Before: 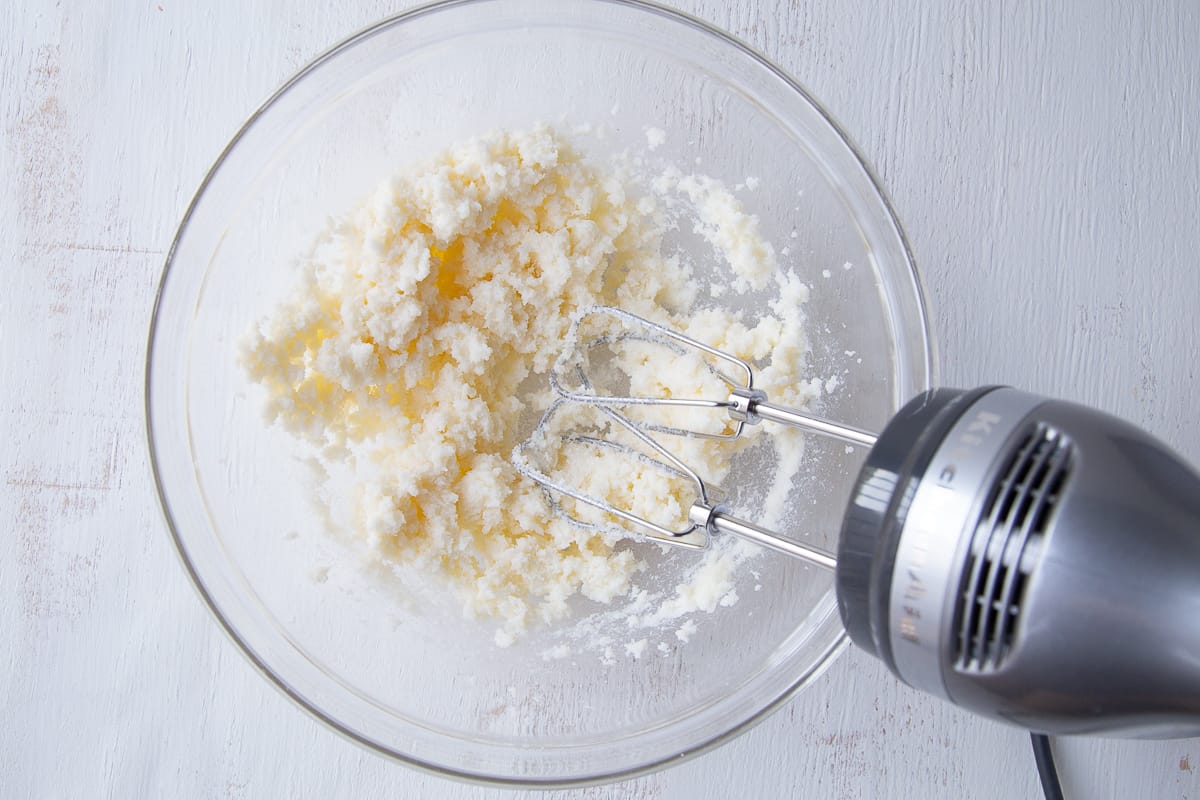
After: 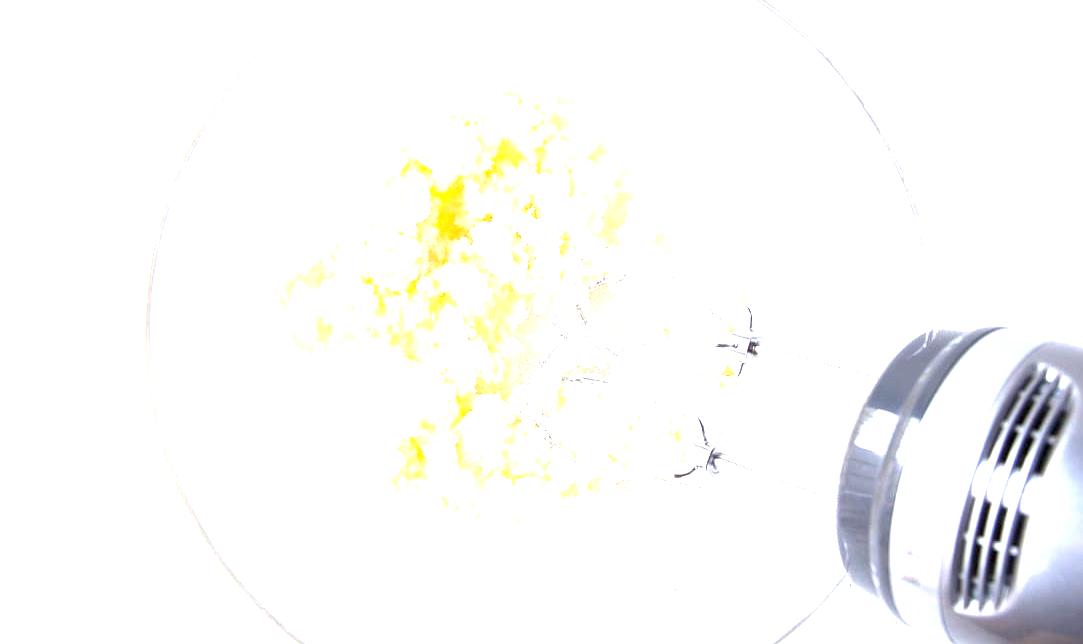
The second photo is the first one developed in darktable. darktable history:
exposure: exposure 2 EV, compensate exposure bias true, compensate highlight preservation false
crop: top 7.49%, right 9.717%, bottom 11.943%
